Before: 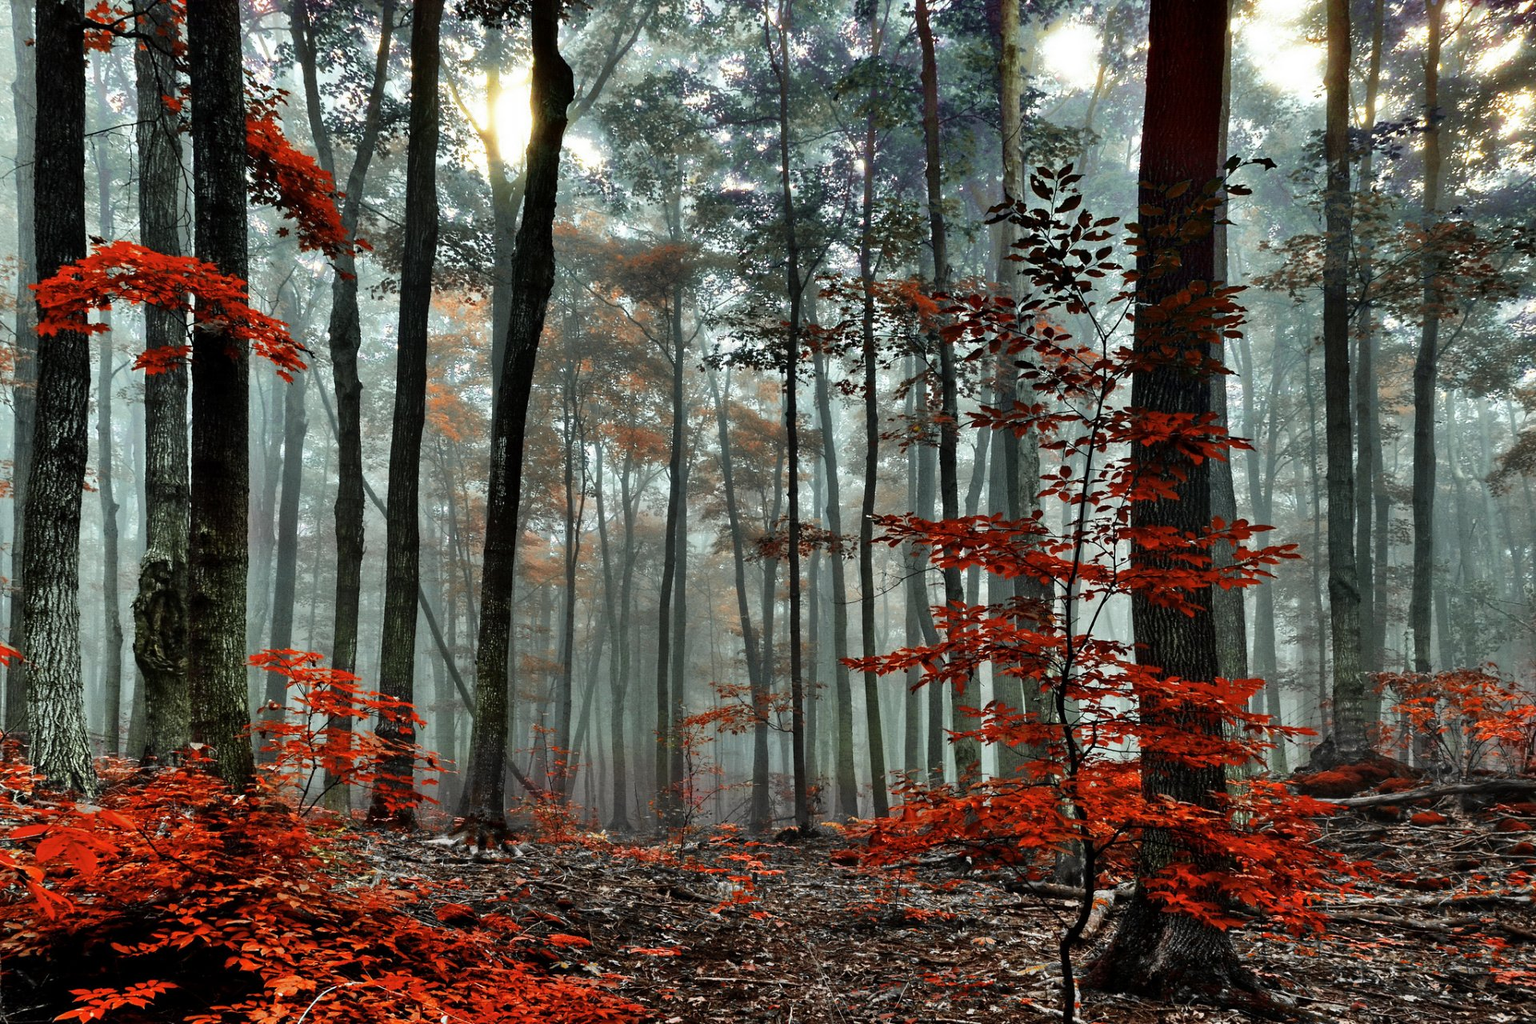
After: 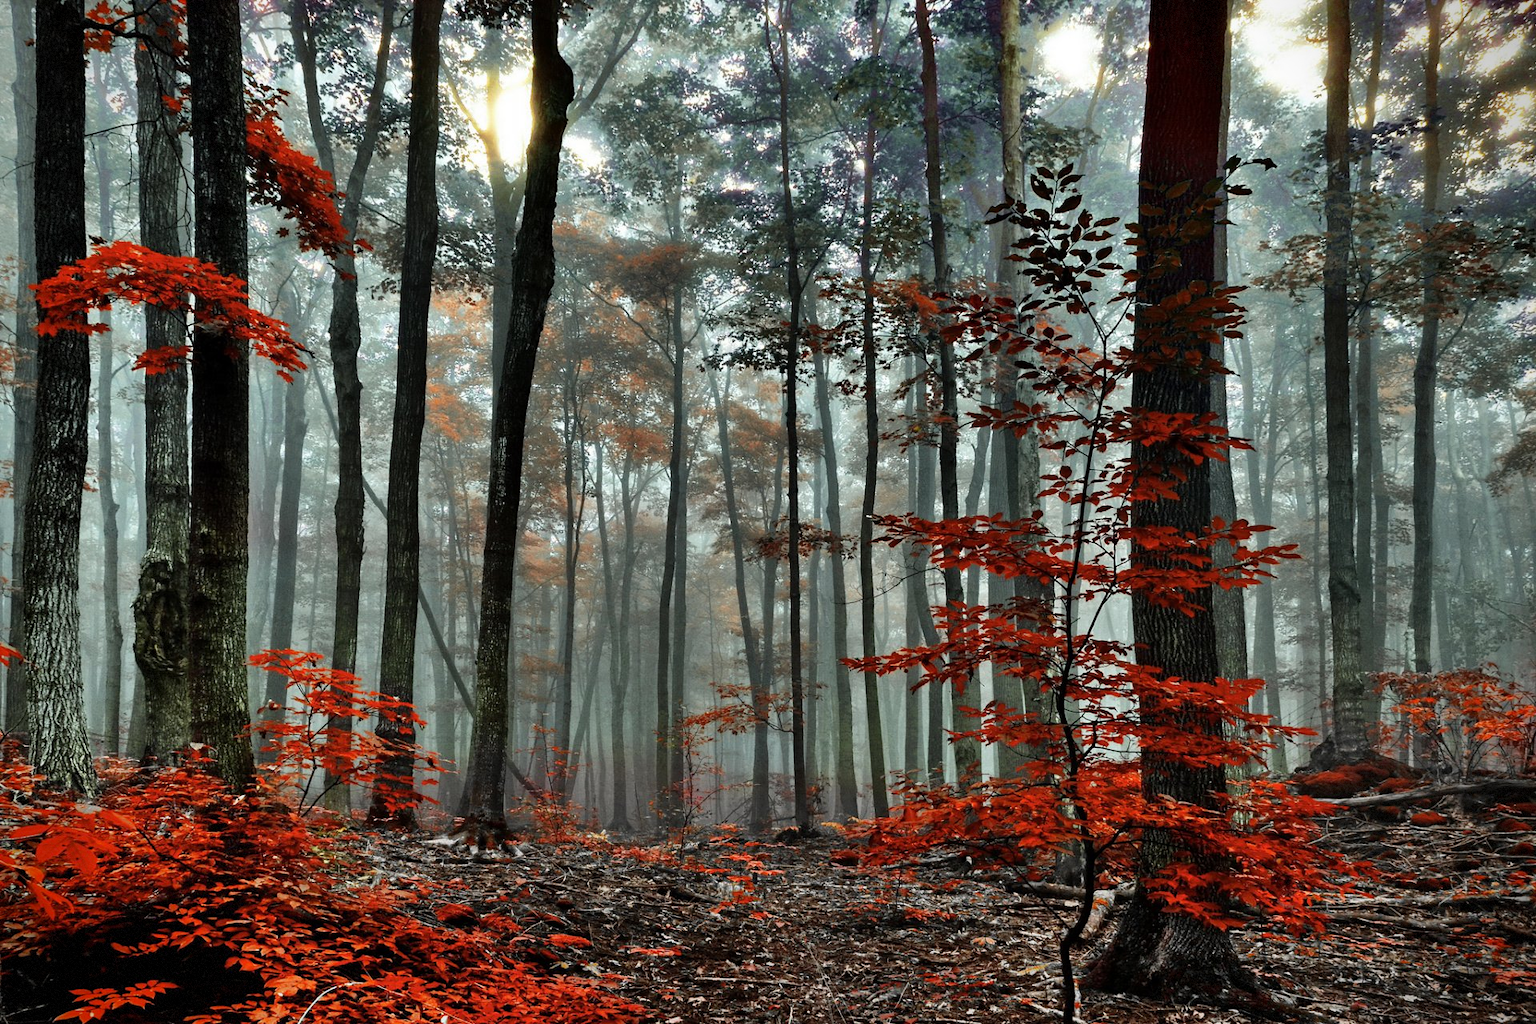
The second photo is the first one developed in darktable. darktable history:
vignetting: fall-off radius 45.84%, saturation 0.052, dithering 8-bit output
